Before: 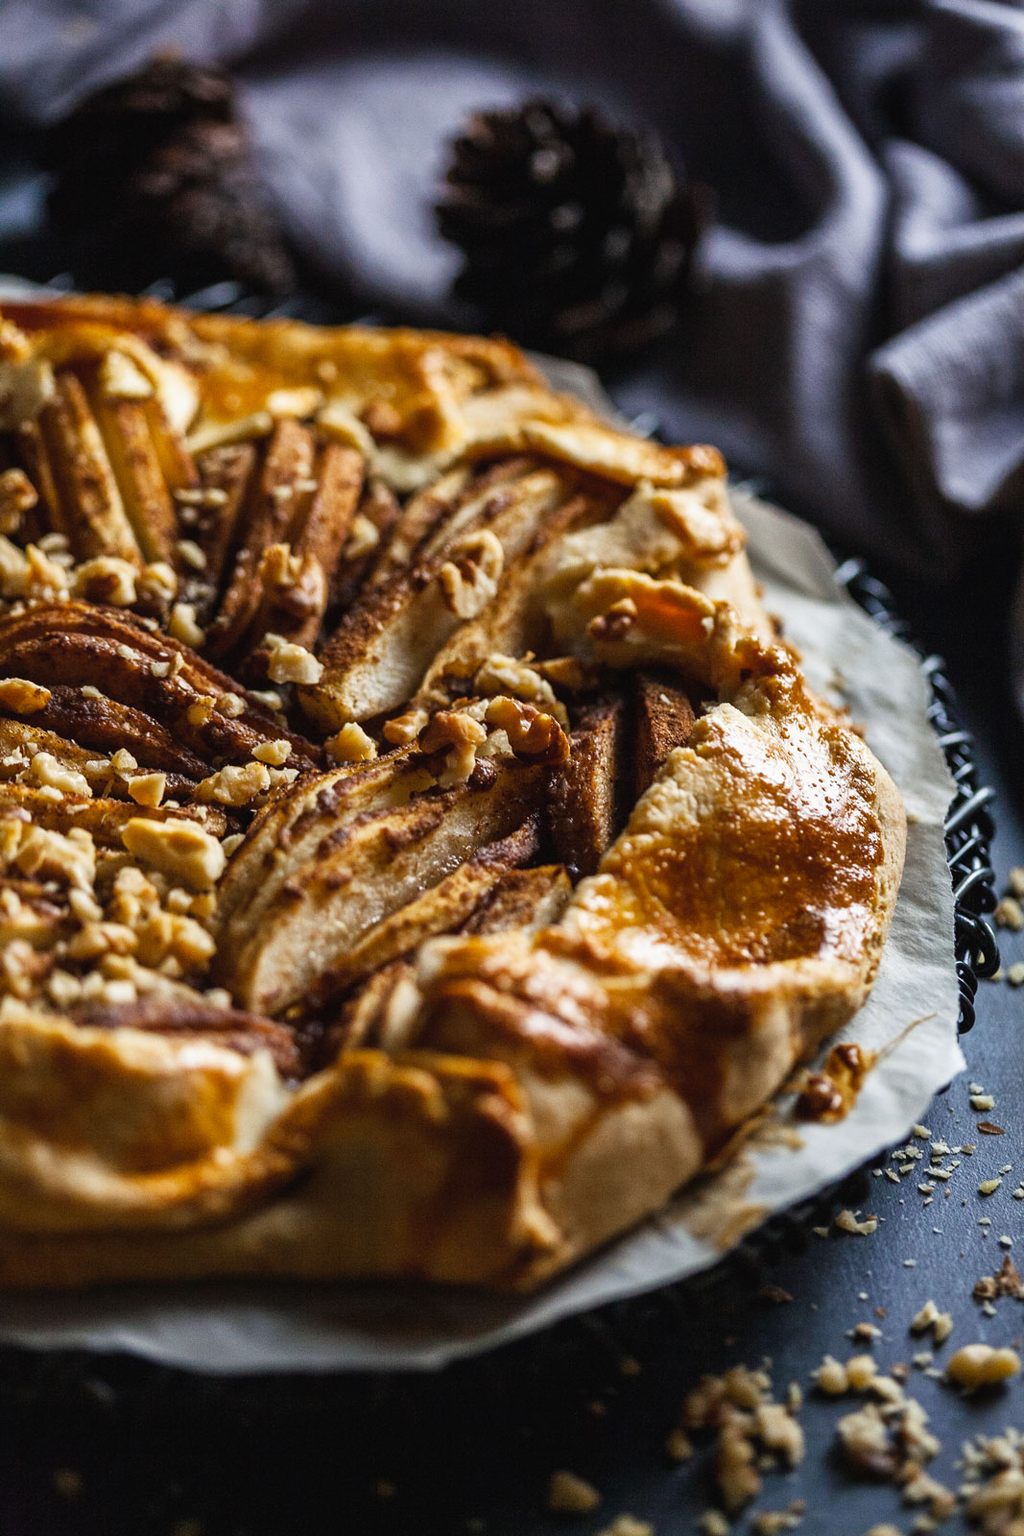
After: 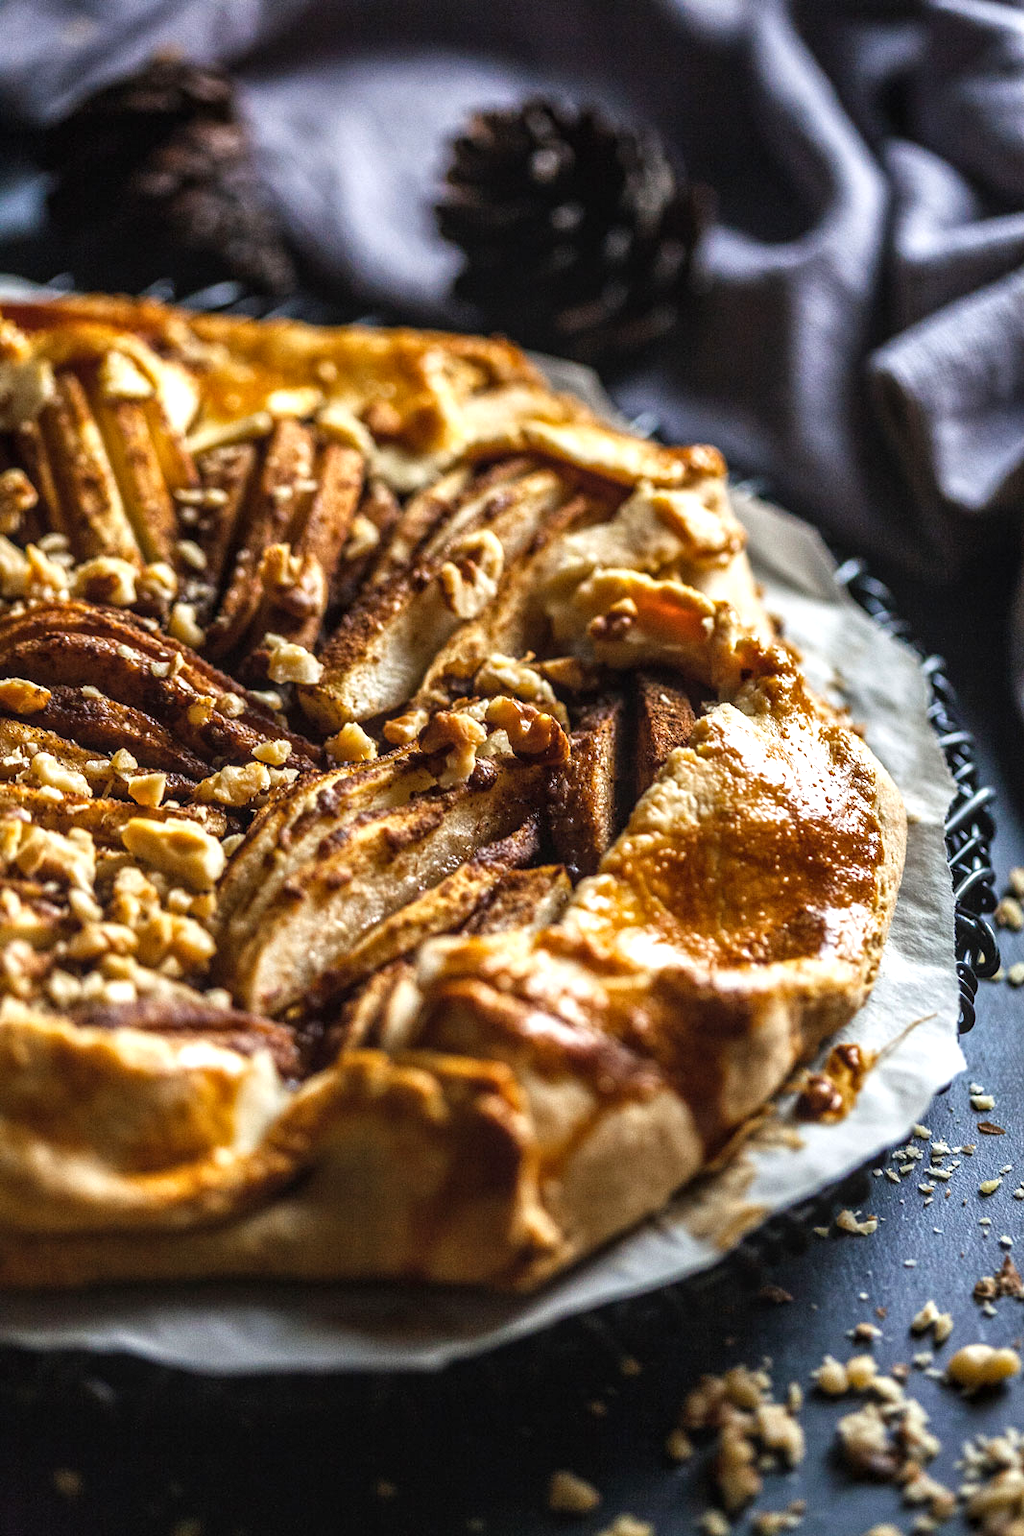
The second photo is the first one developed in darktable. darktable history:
exposure: black level correction 0, exposure 0.5 EV, compensate highlight preservation false
local contrast: on, module defaults
